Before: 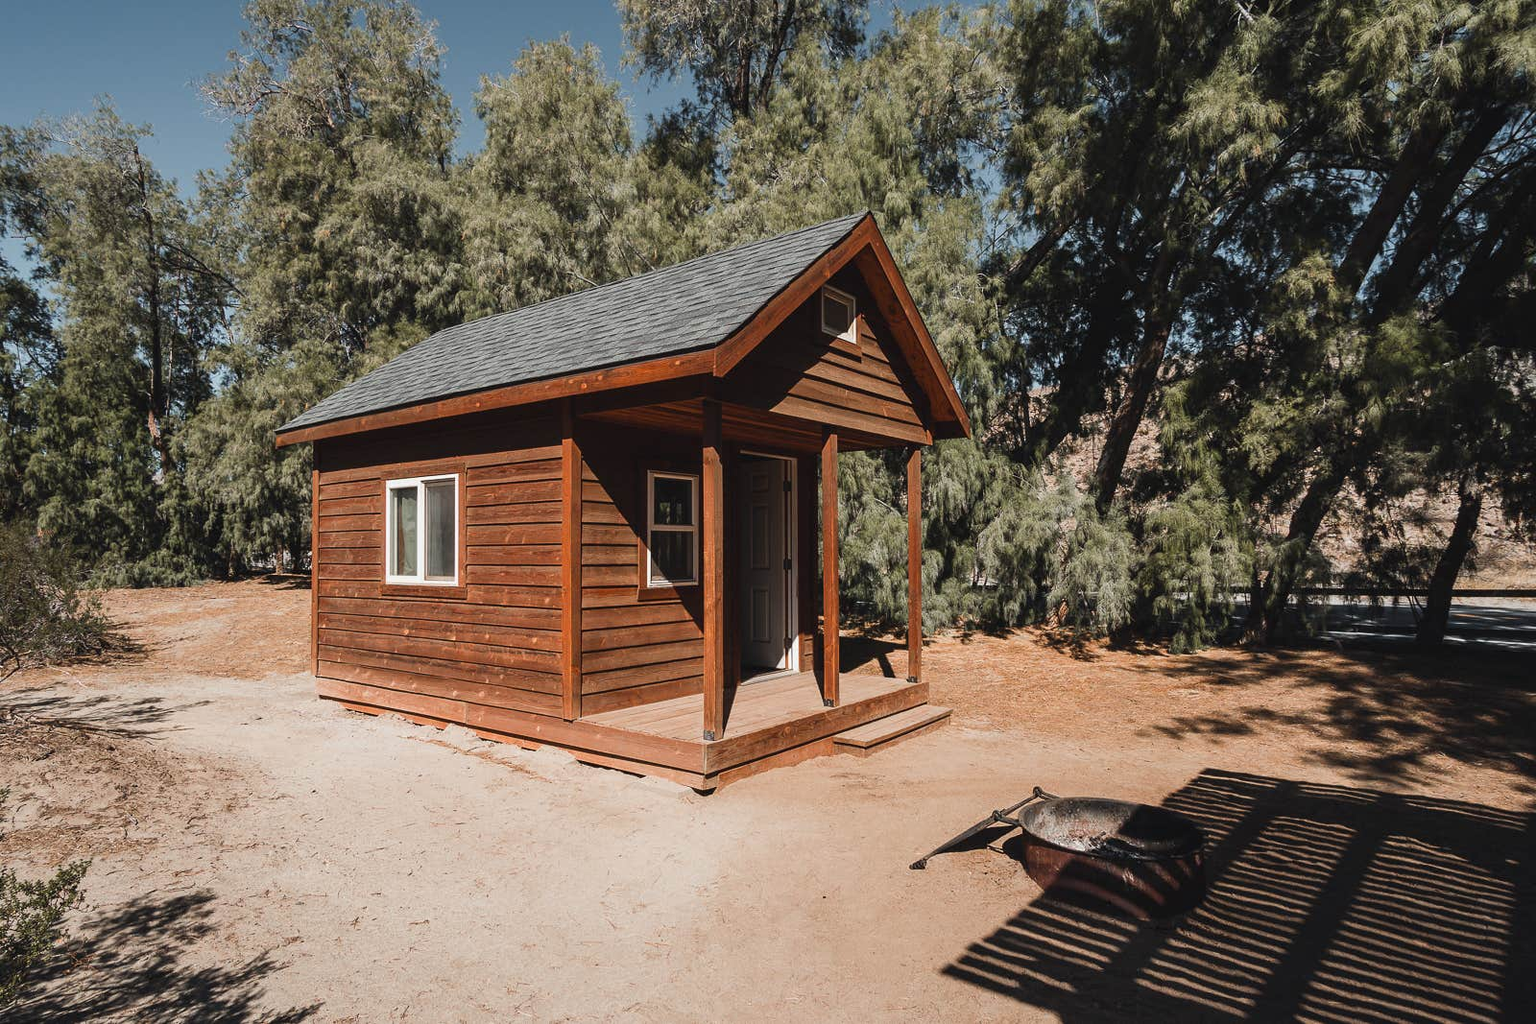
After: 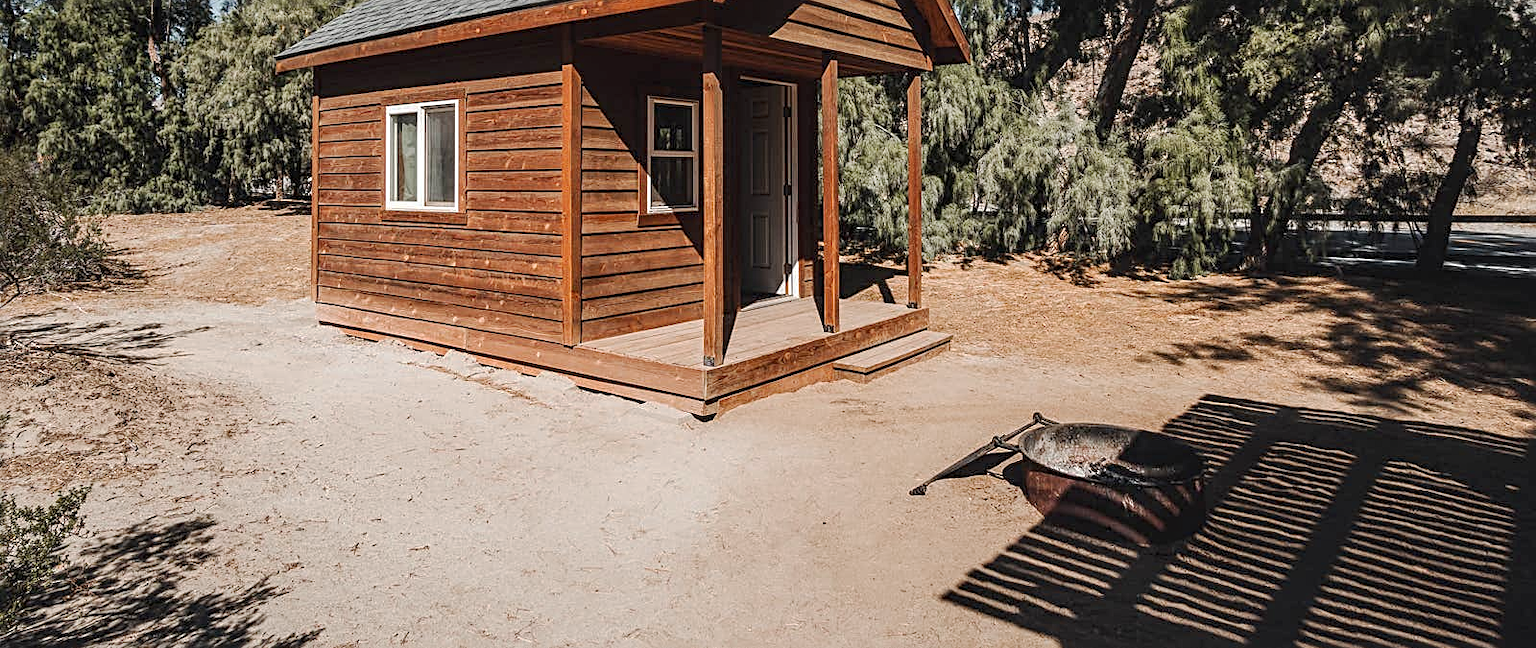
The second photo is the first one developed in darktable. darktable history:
crop and rotate: top 36.636%
local contrast: detail 130%
base curve: curves: ch0 [(0, 0) (0.262, 0.32) (0.722, 0.705) (1, 1)], preserve colors none
sharpen: radius 2.785
